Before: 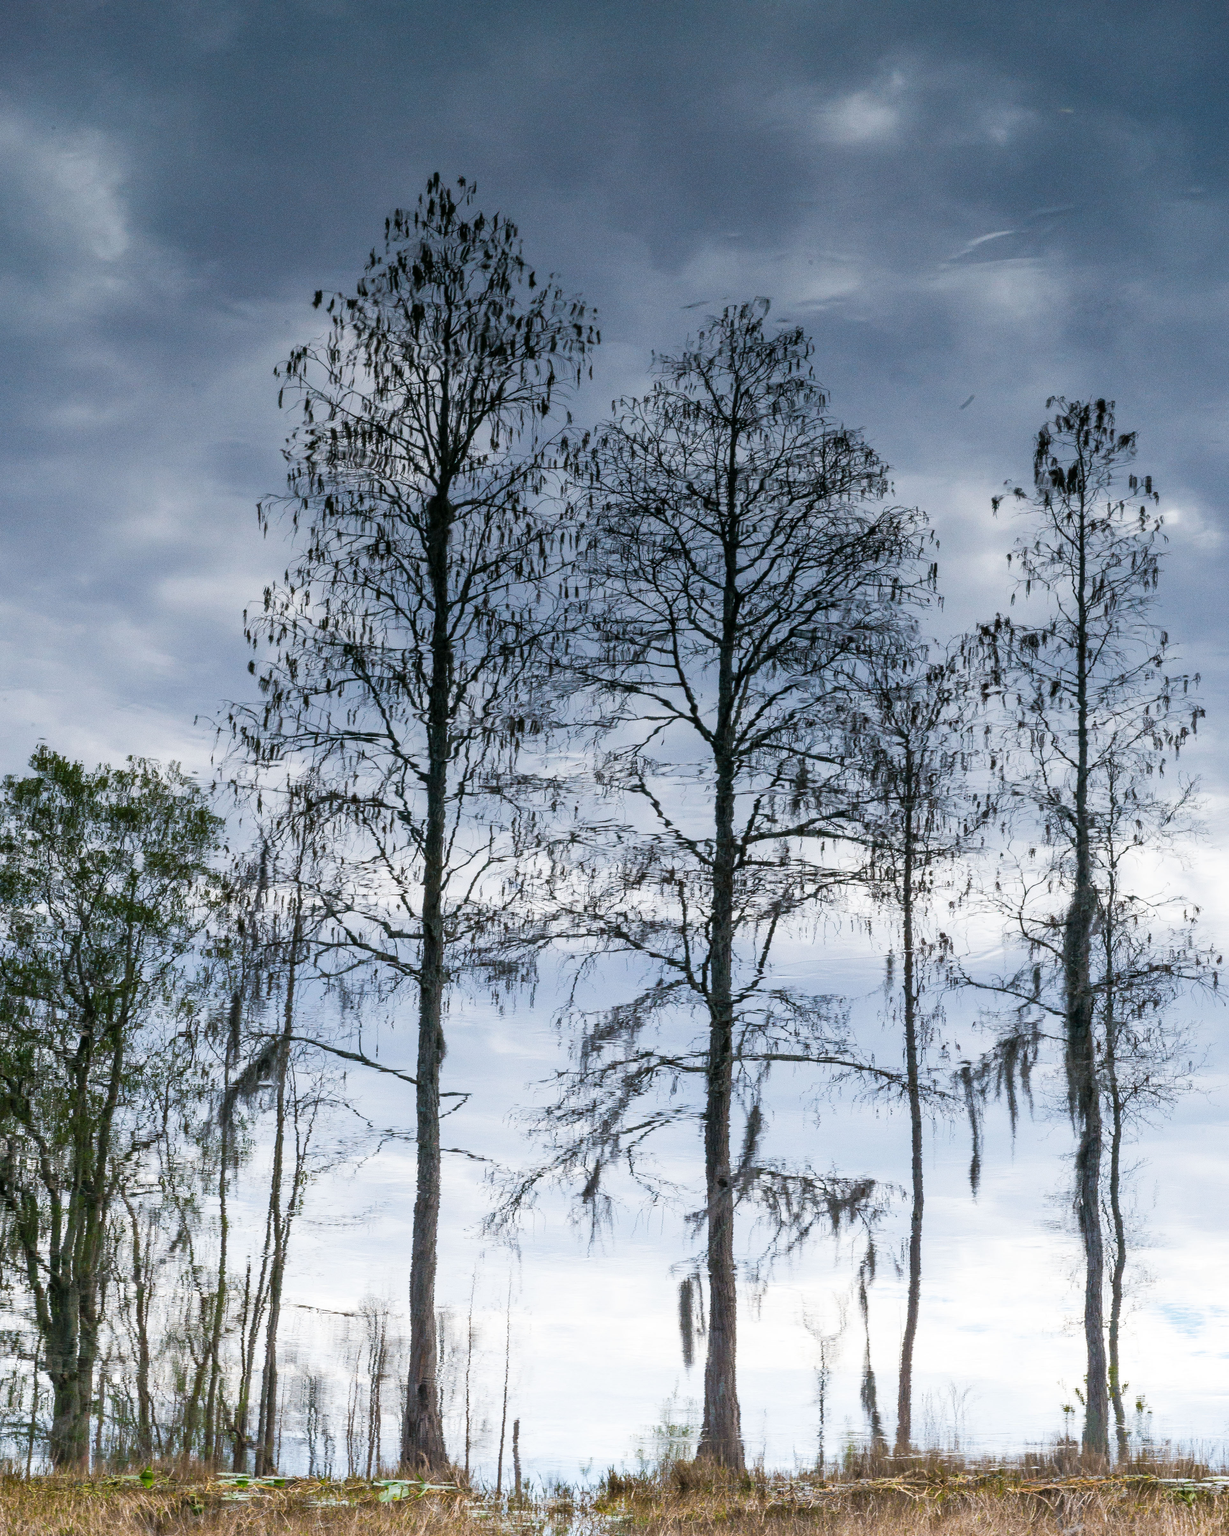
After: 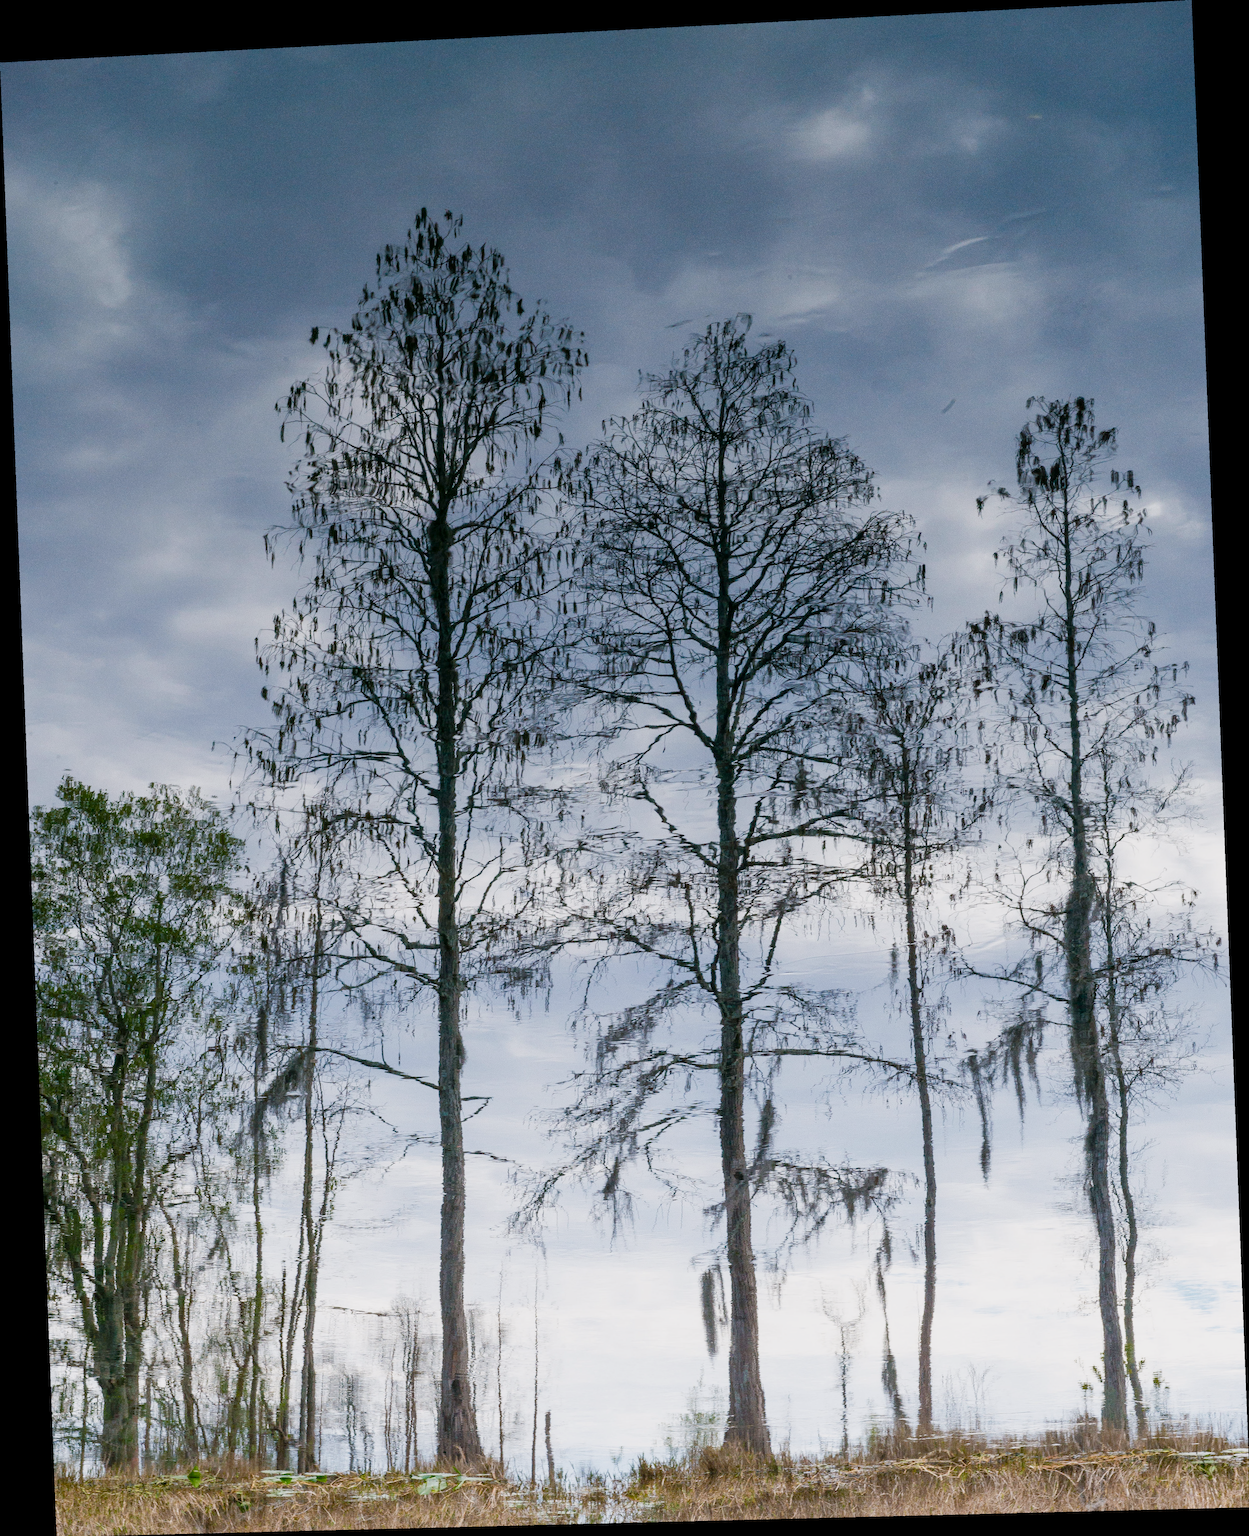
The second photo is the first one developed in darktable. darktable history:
color balance rgb: shadows lift › chroma 1%, shadows lift › hue 113°, highlights gain › chroma 0.2%, highlights gain › hue 333°, perceptual saturation grading › global saturation 20%, perceptual saturation grading › highlights -50%, perceptual saturation grading › shadows 25%, contrast -10%
rotate and perspective: rotation -2.22°, lens shift (horizontal) -0.022, automatic cropping off
